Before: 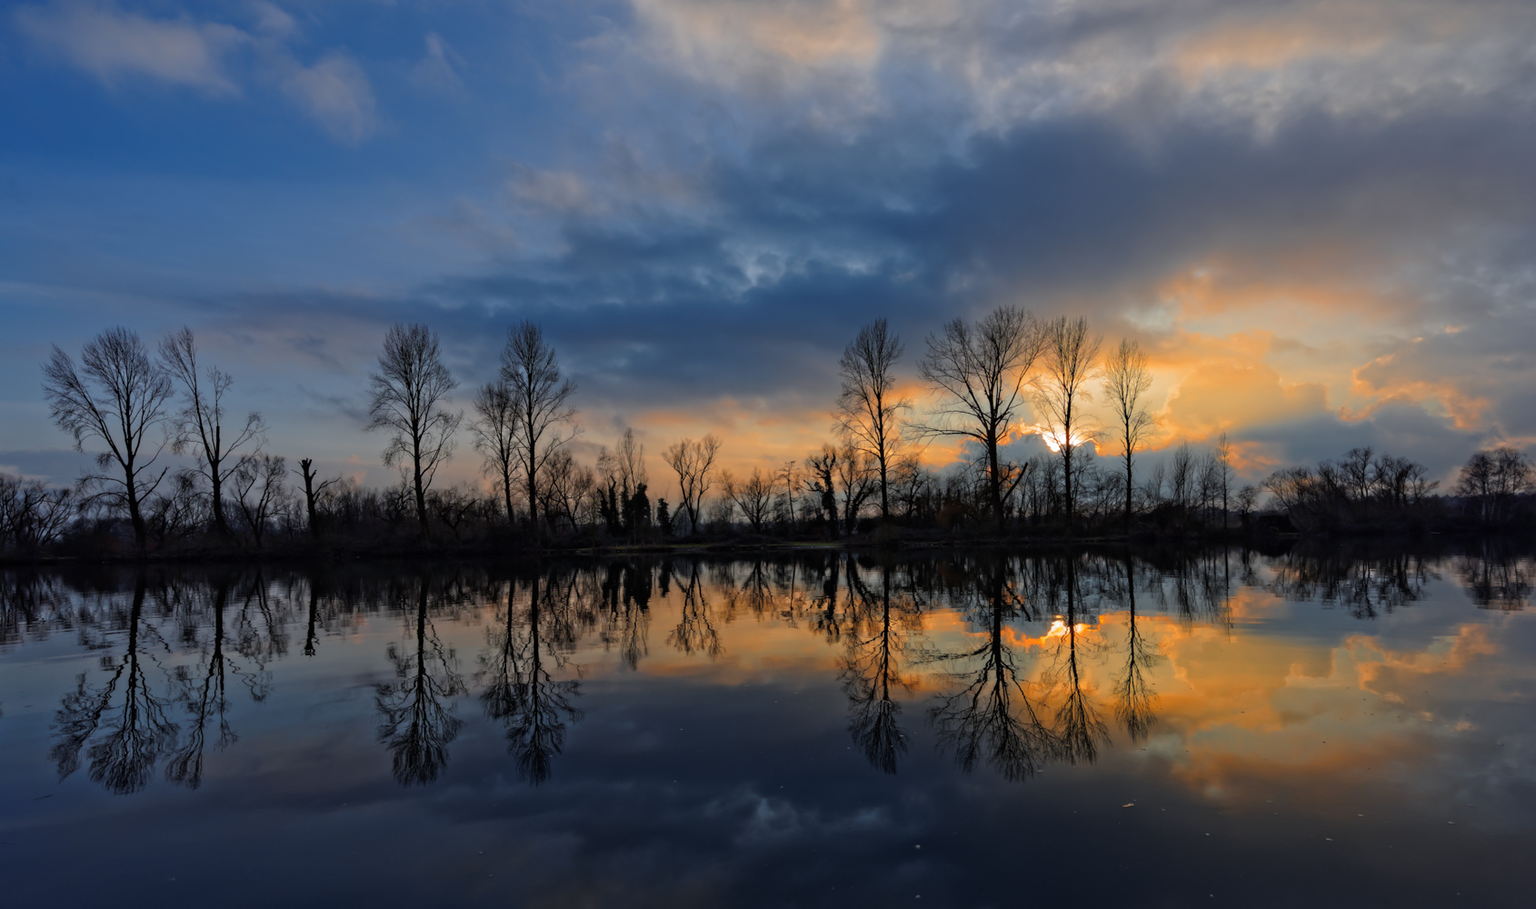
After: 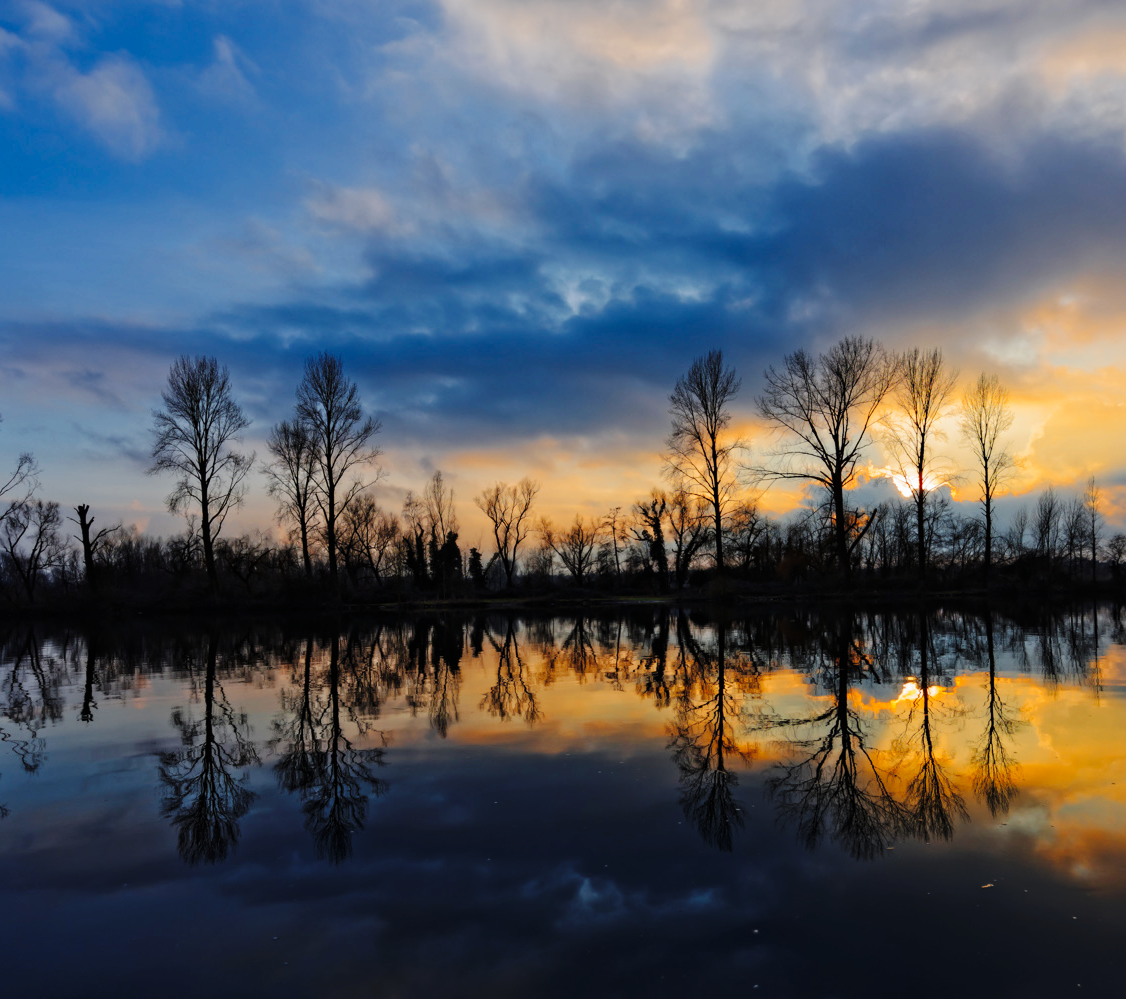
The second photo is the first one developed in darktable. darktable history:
base curve: curves: ch0 [(0, 0) (0.036, 0.025) (0.121, 0.166) (0.206, 0.329) (0.605, 0.79) (1, 1)], preserve colors none
crop and rotate: left 15.055%, right 18.278%
exposure: exposure -0.072 EV, compensate highlight preservation false
